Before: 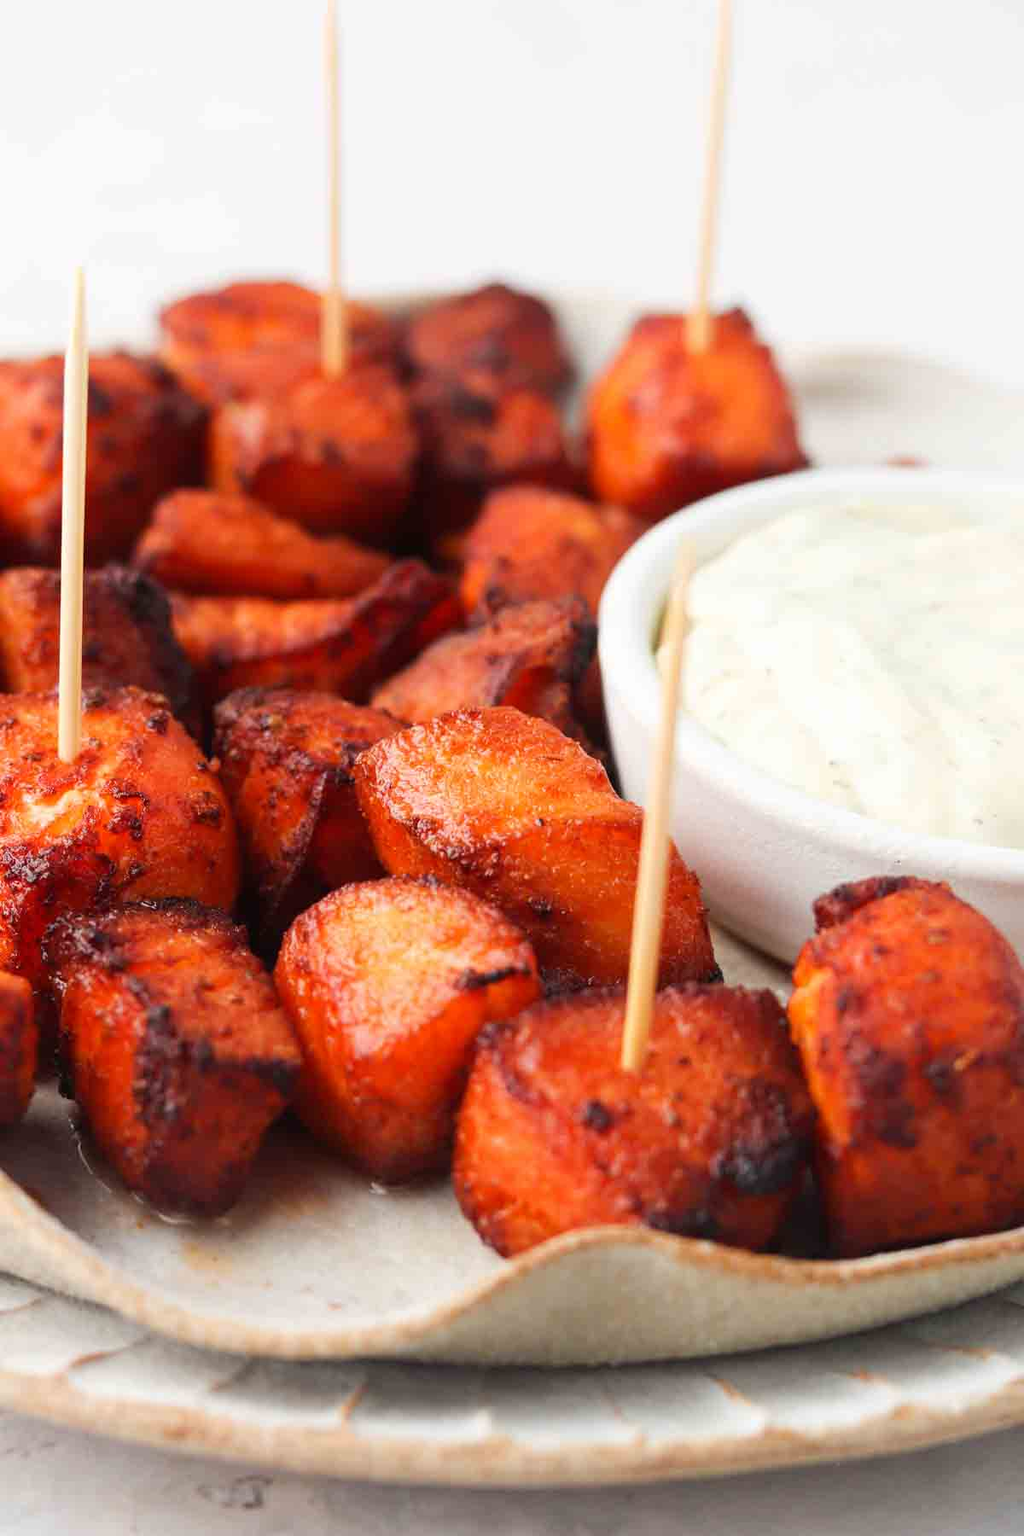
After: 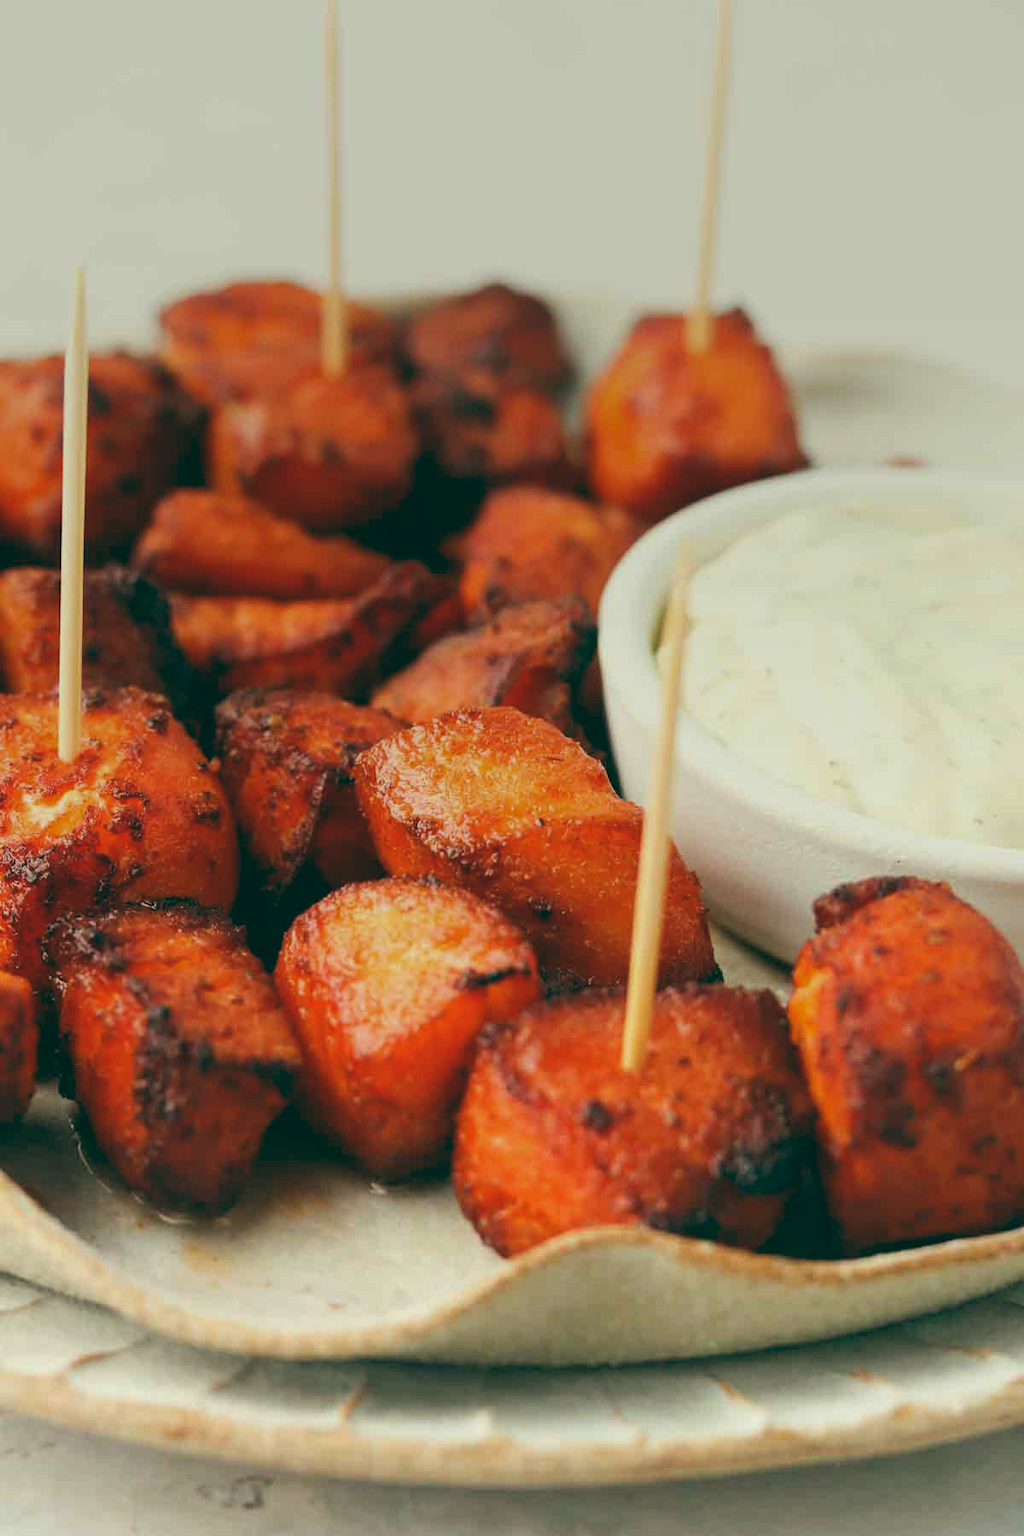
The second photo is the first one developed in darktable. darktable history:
color balance: lift [1.005, 0.99, 1.007, 1.01], gamma [1, 1.034, 1.032, 0.966], gain [0.873, 1.055, 1.067, 0.933]
graduated density: on, module defaults
